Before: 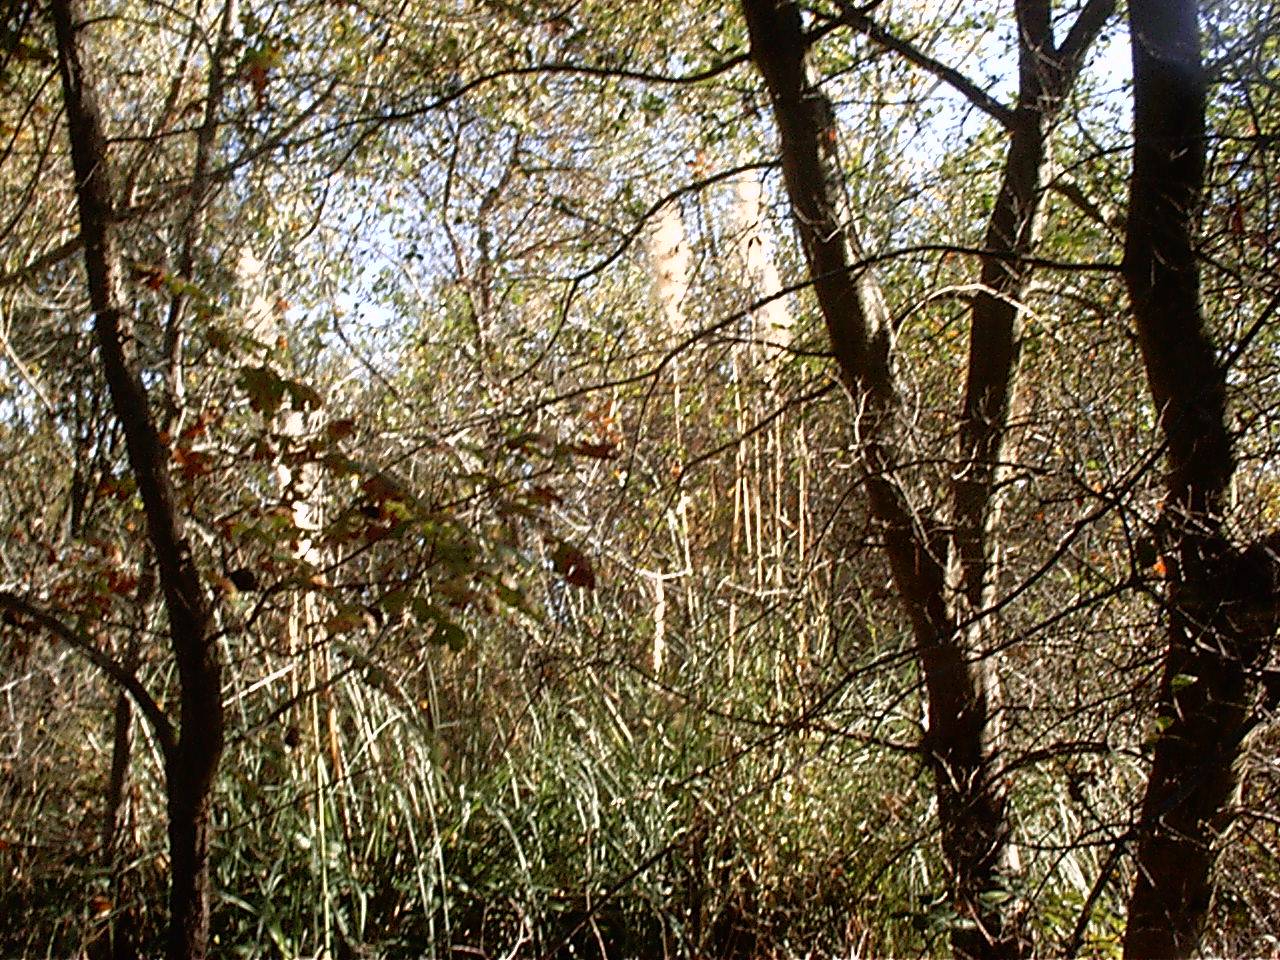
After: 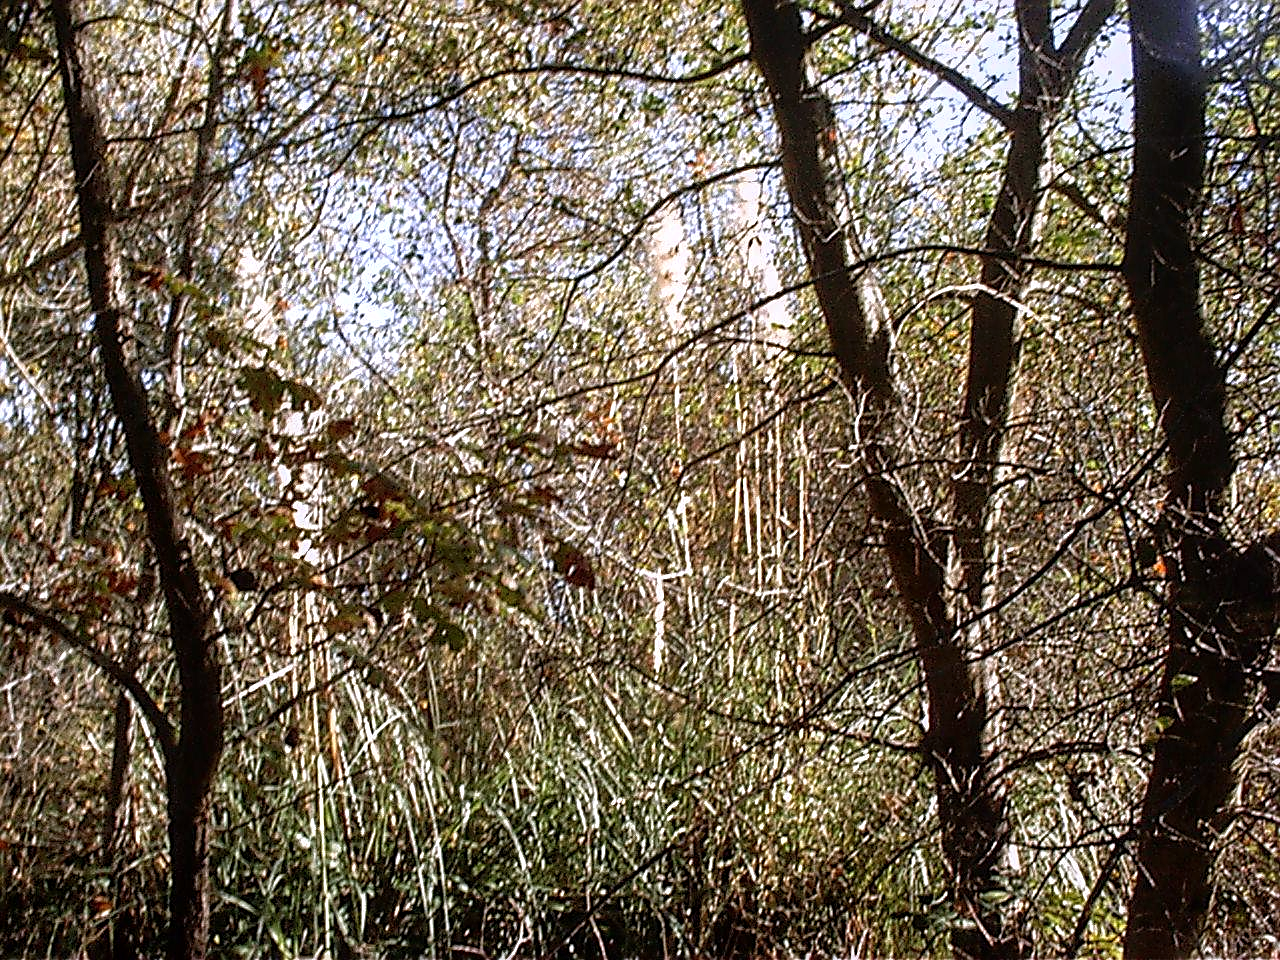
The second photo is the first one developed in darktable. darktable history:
color correction: highlights a* -0.137, highlights b* 0.137
sharpen: on, module defaults
white balance: red 1.004, blue 1.096
local contrast: on, module defaults
